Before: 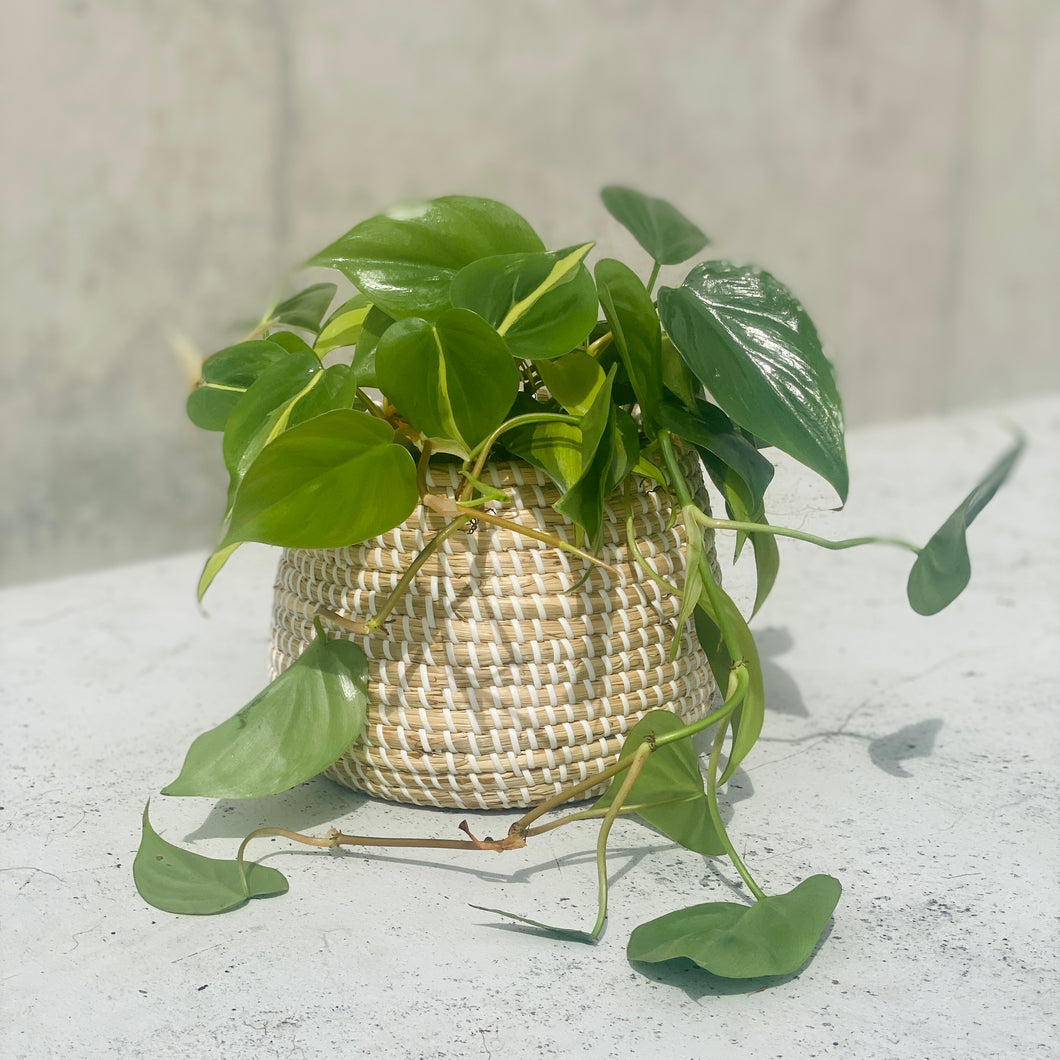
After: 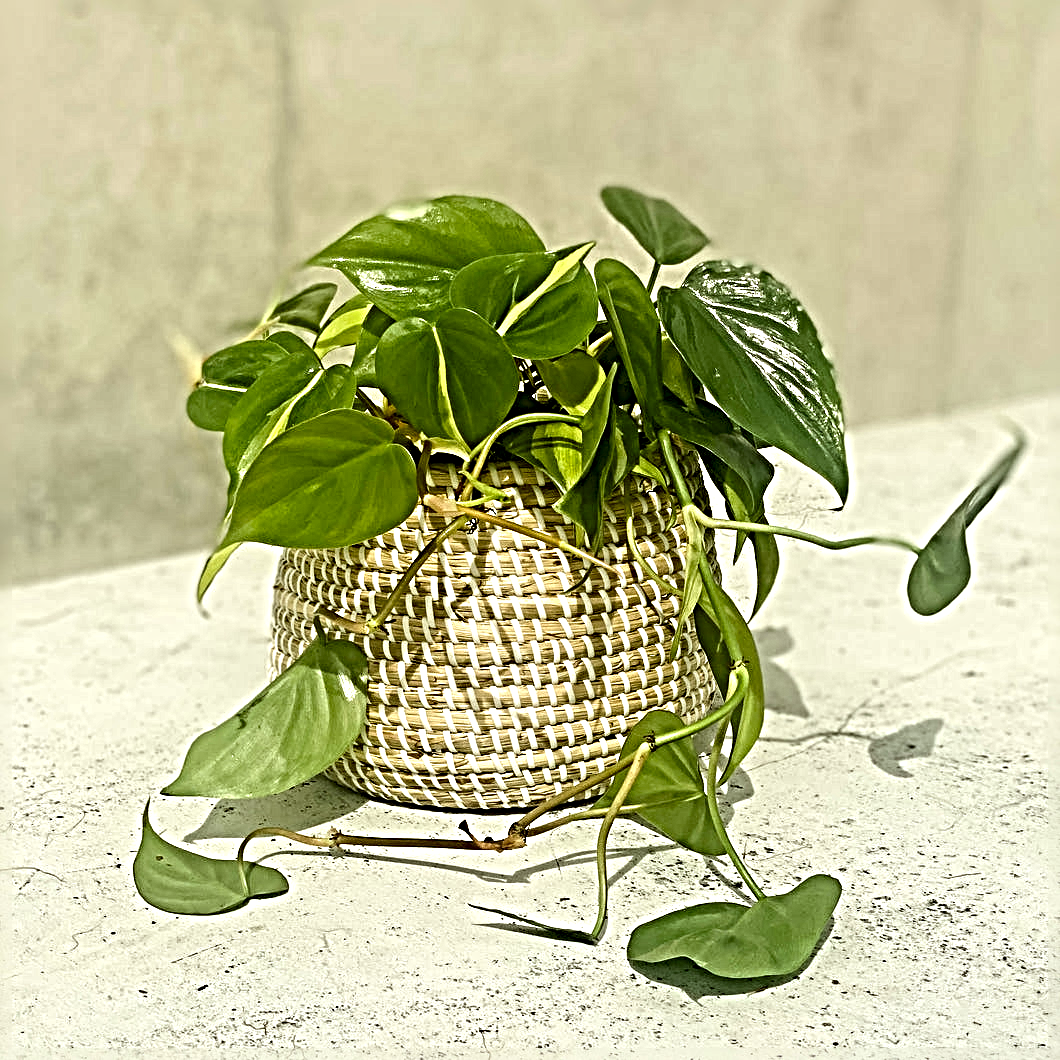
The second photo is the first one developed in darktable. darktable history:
tone equalizer: -8 EV -0.417 EV, -7 EV -0.389 EV, -6 EV -0.333 EV, -5 EV -0.222 EV, -3 EV 0.222 EV, -2 EV 0.333 EV, -1 EV 0.389 EV, +0 EV 0.417 EV, edges refinement/feathering 500, mask exposure compensation -1.57 EV, preserve details no
sharpen: radius 6.3, amount 1.8, threshold 0
color correction: highlights a* -1.43, highlights b* 10.12, shadows a* 0.395, shadows b* 19.35
